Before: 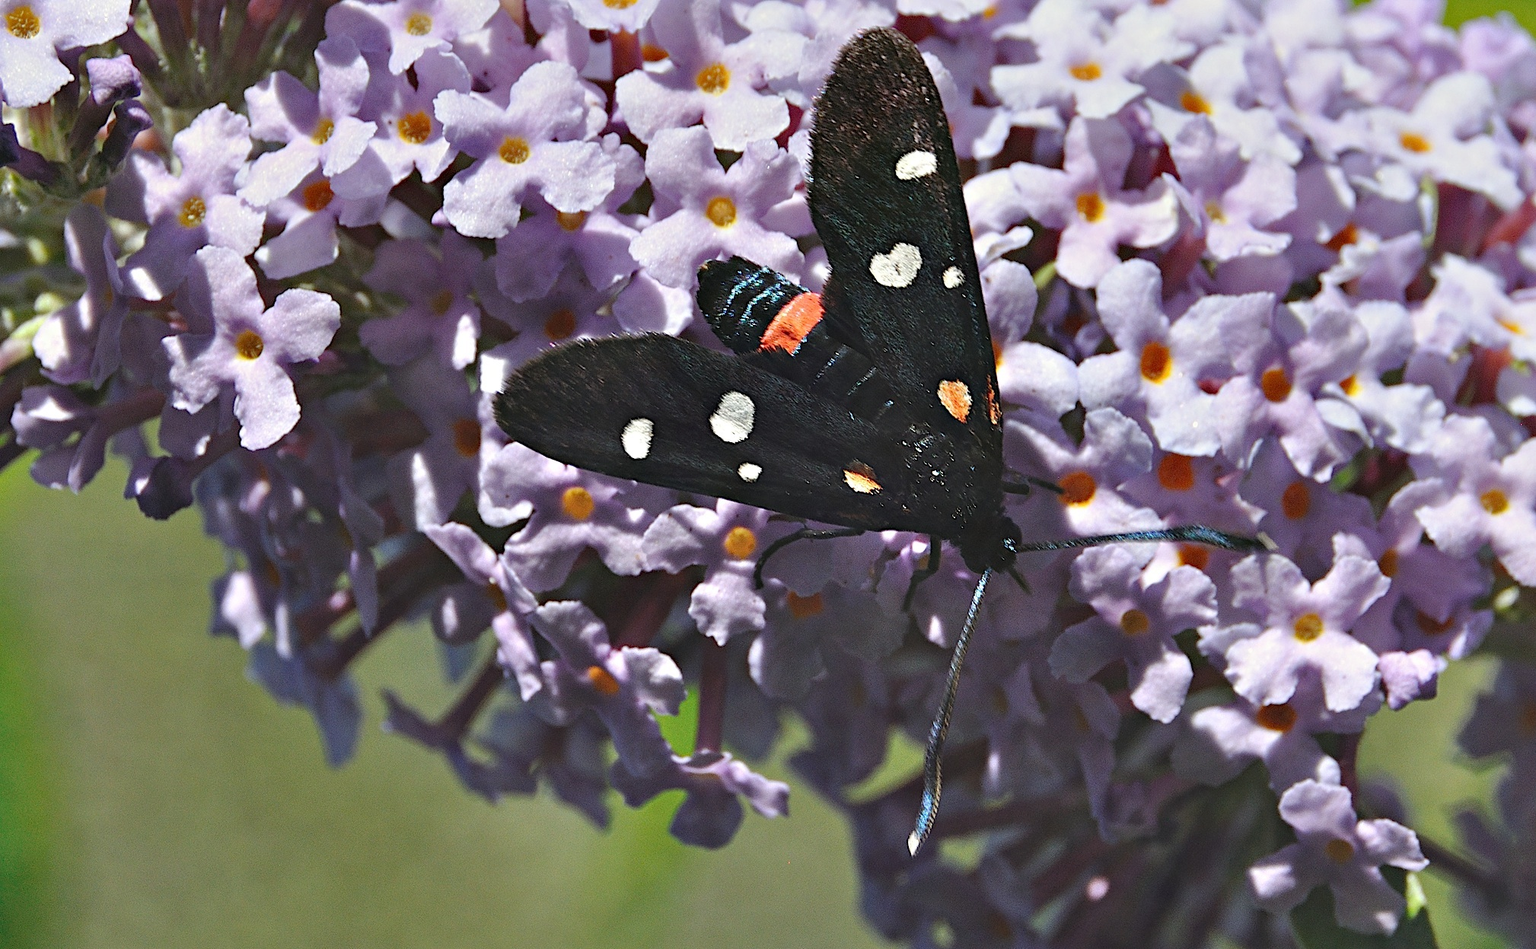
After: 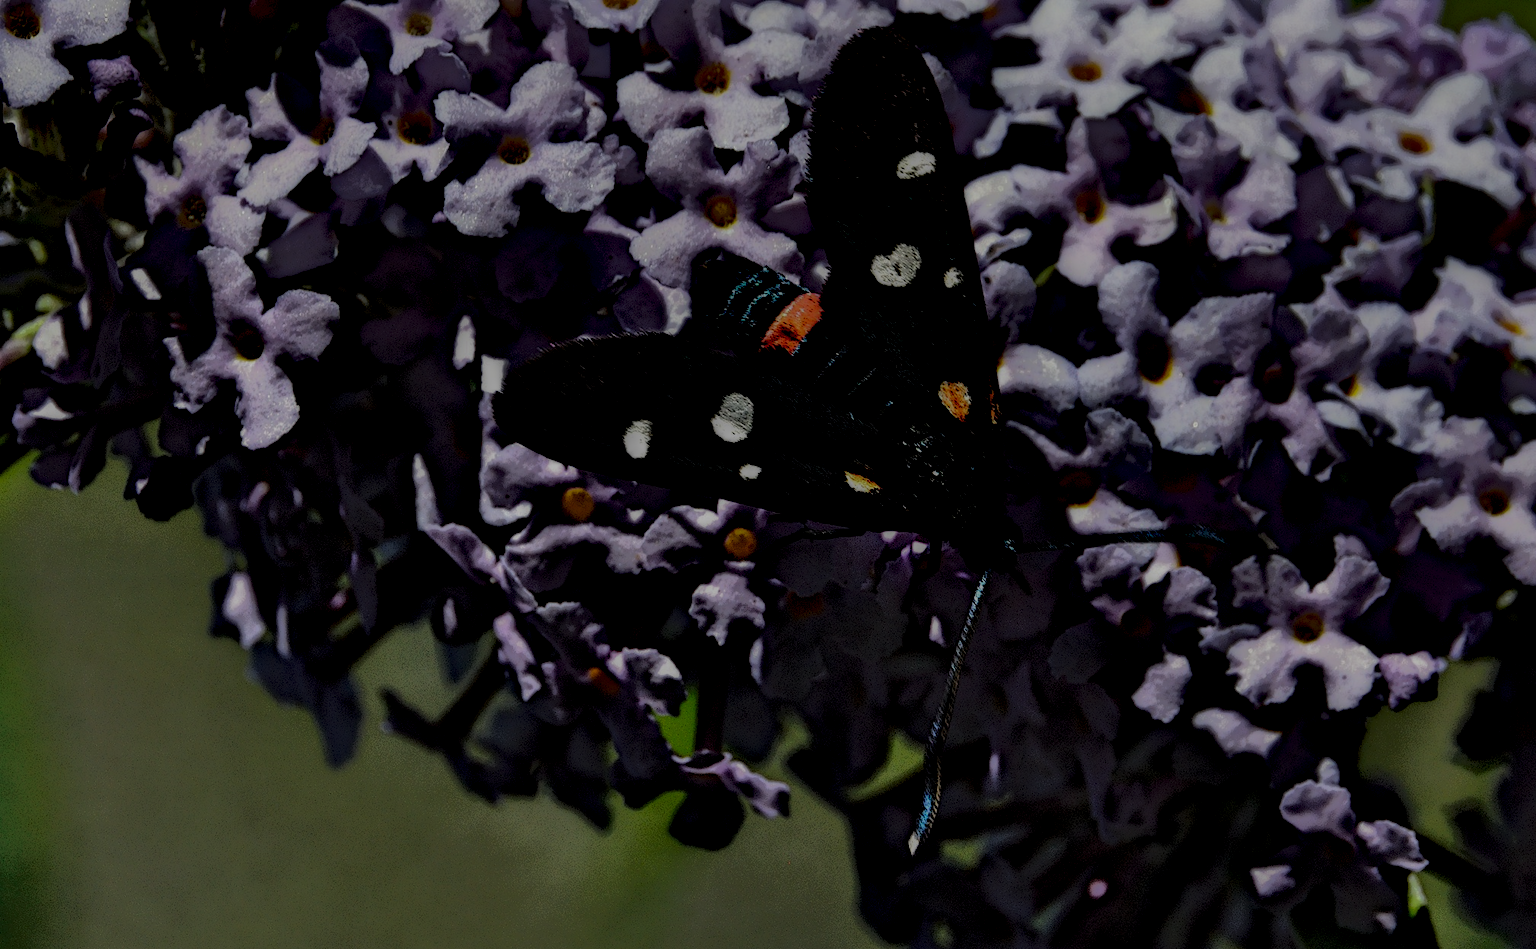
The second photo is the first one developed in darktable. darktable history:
local contrast: highlights 0%, shadows 198%, detail 164%, midtone range 0.001
levels: levels [0, 0.618, 1]
shadows and highlights: low approximation 0.01, soften with gaussian
